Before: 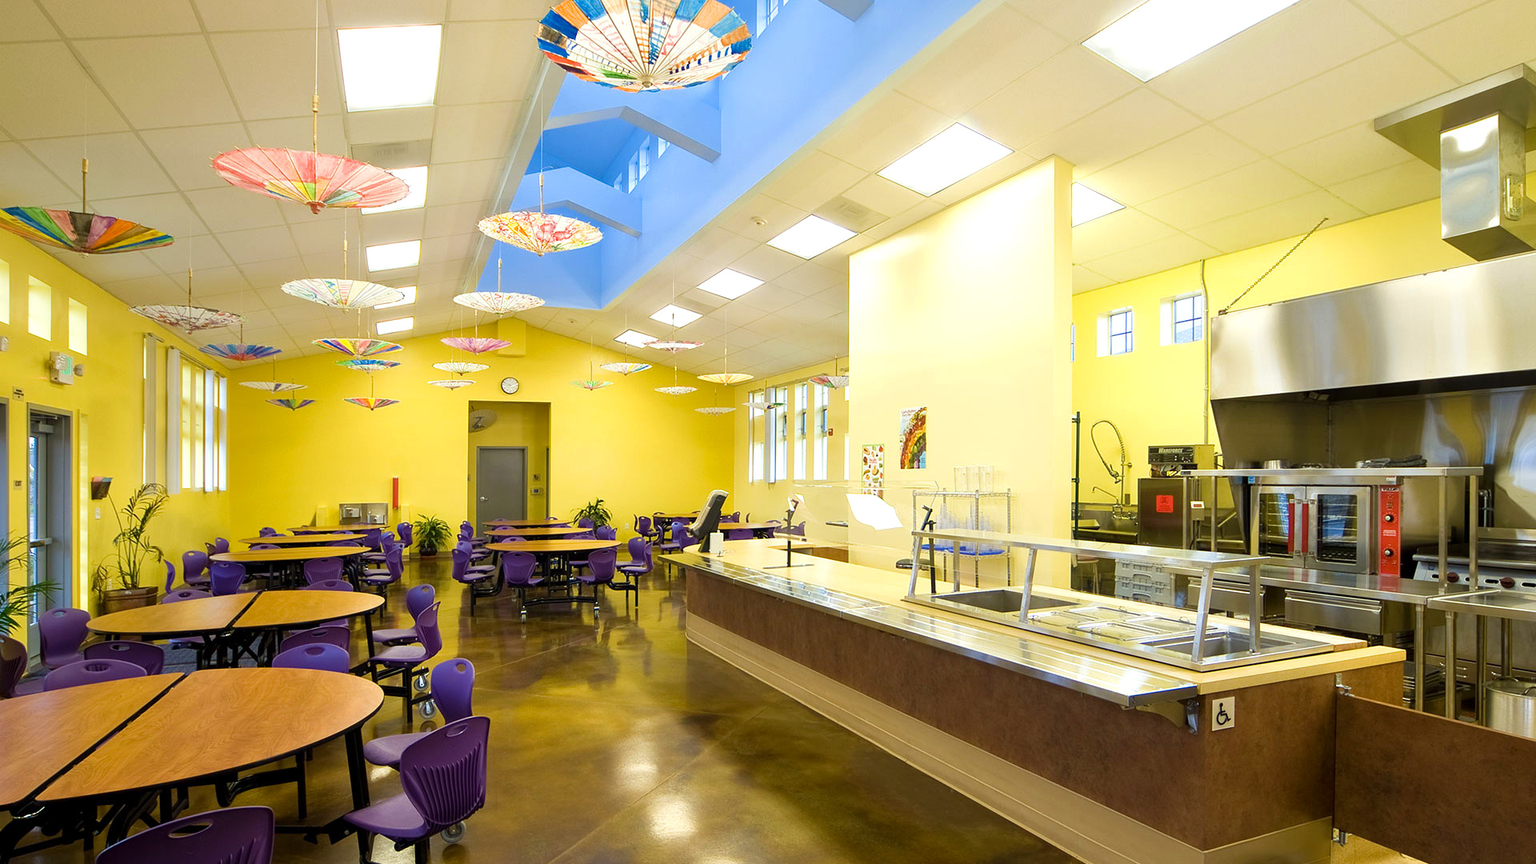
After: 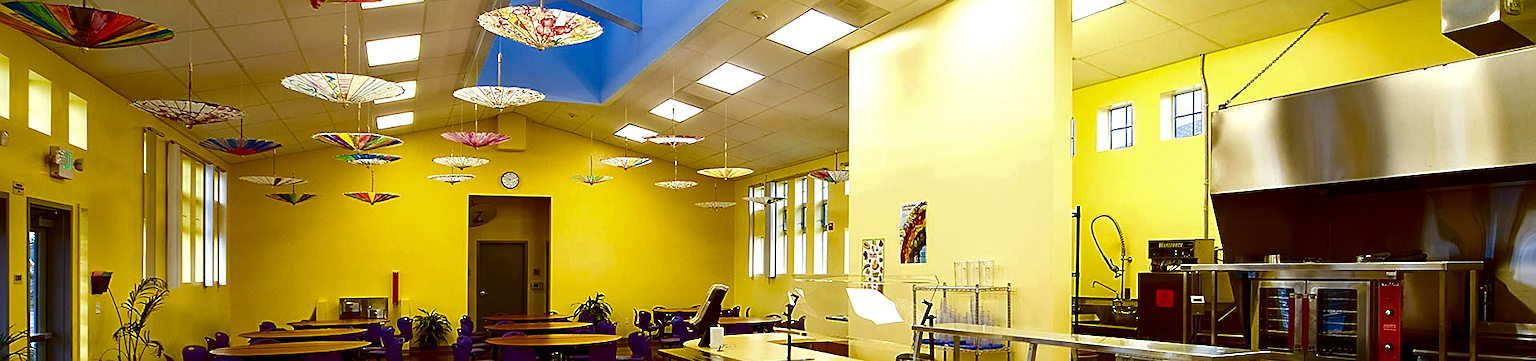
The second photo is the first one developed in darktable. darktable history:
crop and rotate: top 23.84%, bottom 34.294%
rgb levels: mode RGB, independent channels, levels [[0, 0.5, 1], [0, 0.521, 1], [0, 0.536, 1]]
contrast brightness saturation: contrast 0.09, brightness -0.59, saturation 0.17
sharpen: on, module defaults
